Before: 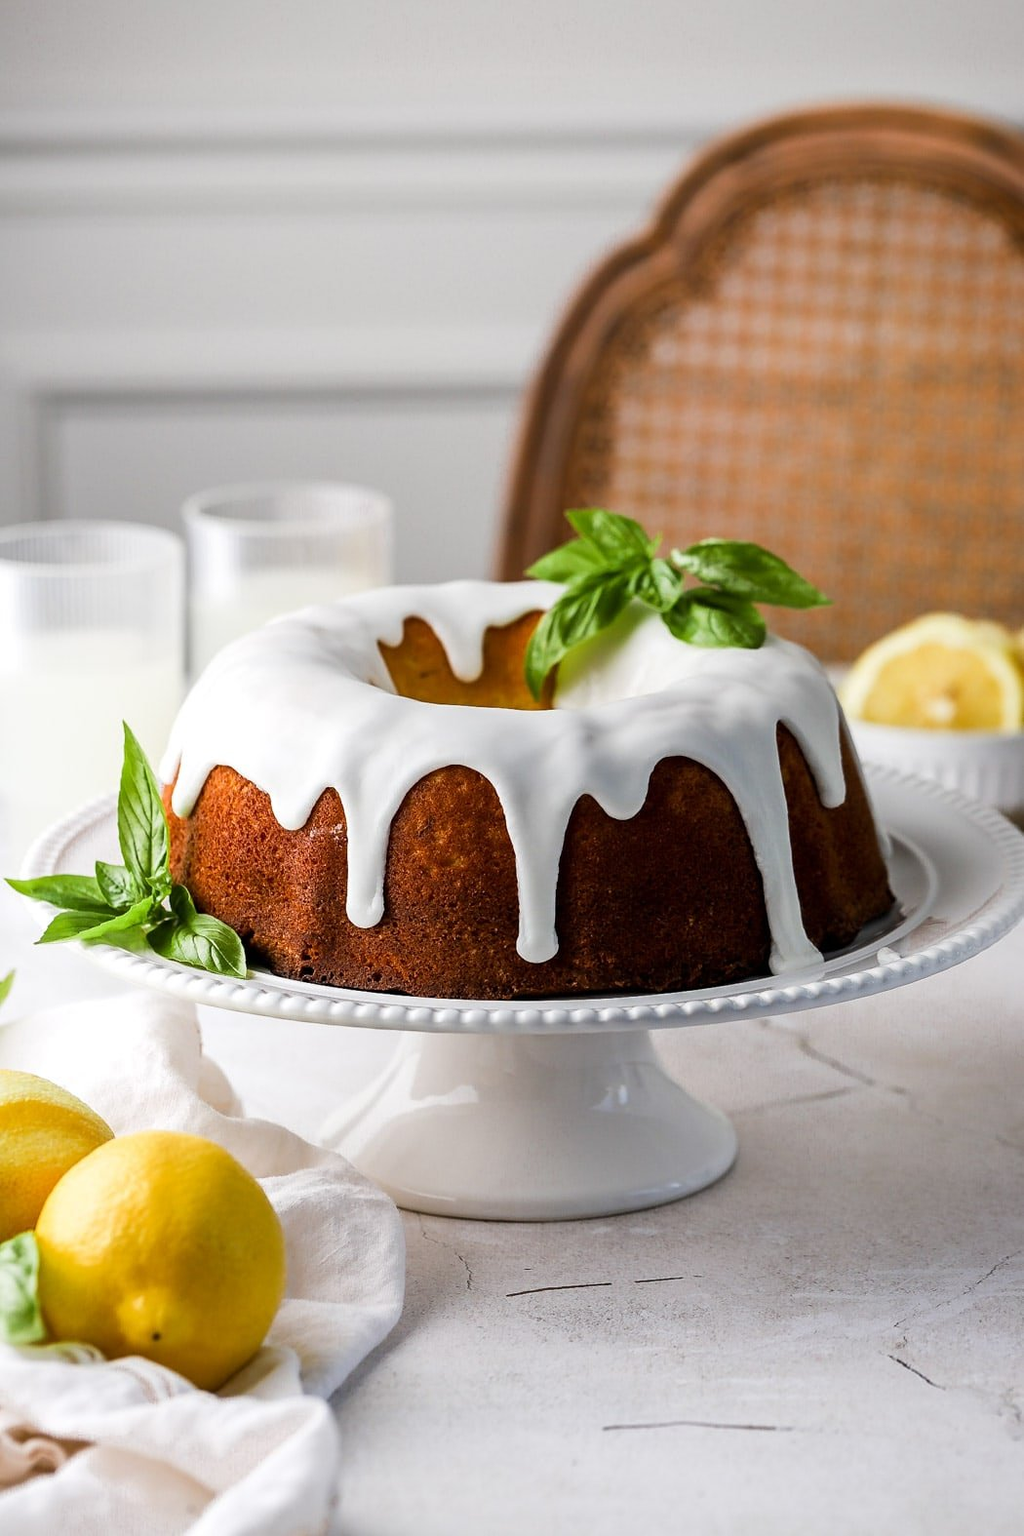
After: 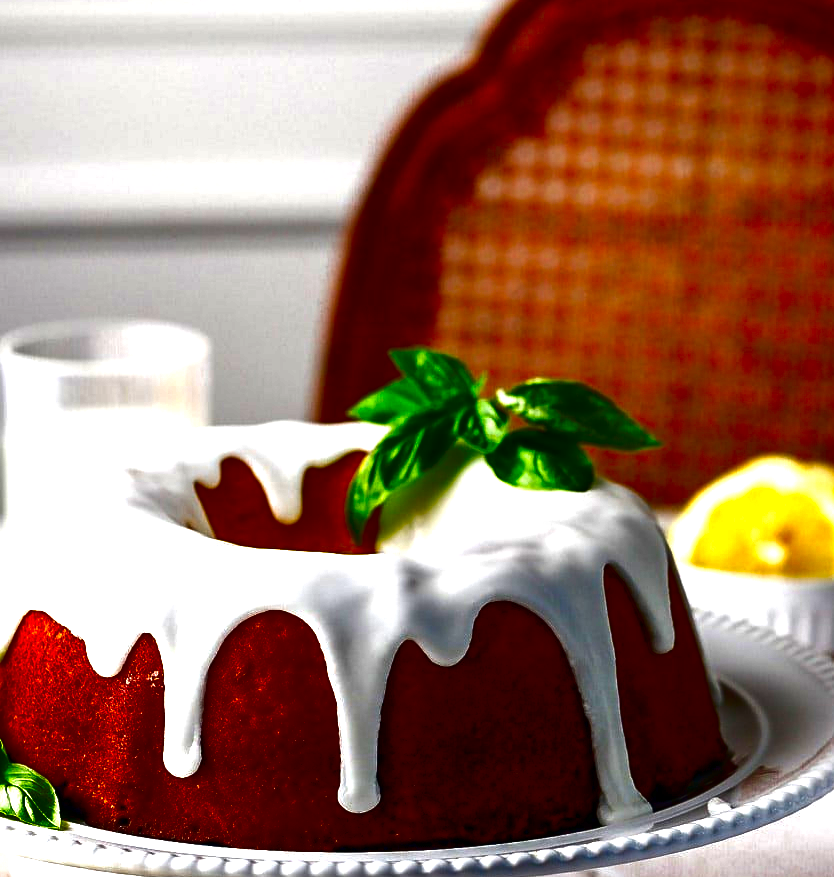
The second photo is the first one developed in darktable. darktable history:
crop: left 18.38%, top 11.092%, right 2.134%, bottom 33.217%
contrast brightness saturation: brightness -1, saturation 1
exposure: black level correction 0.001, exposure 0.675 EV, compensate highlight preservation false
